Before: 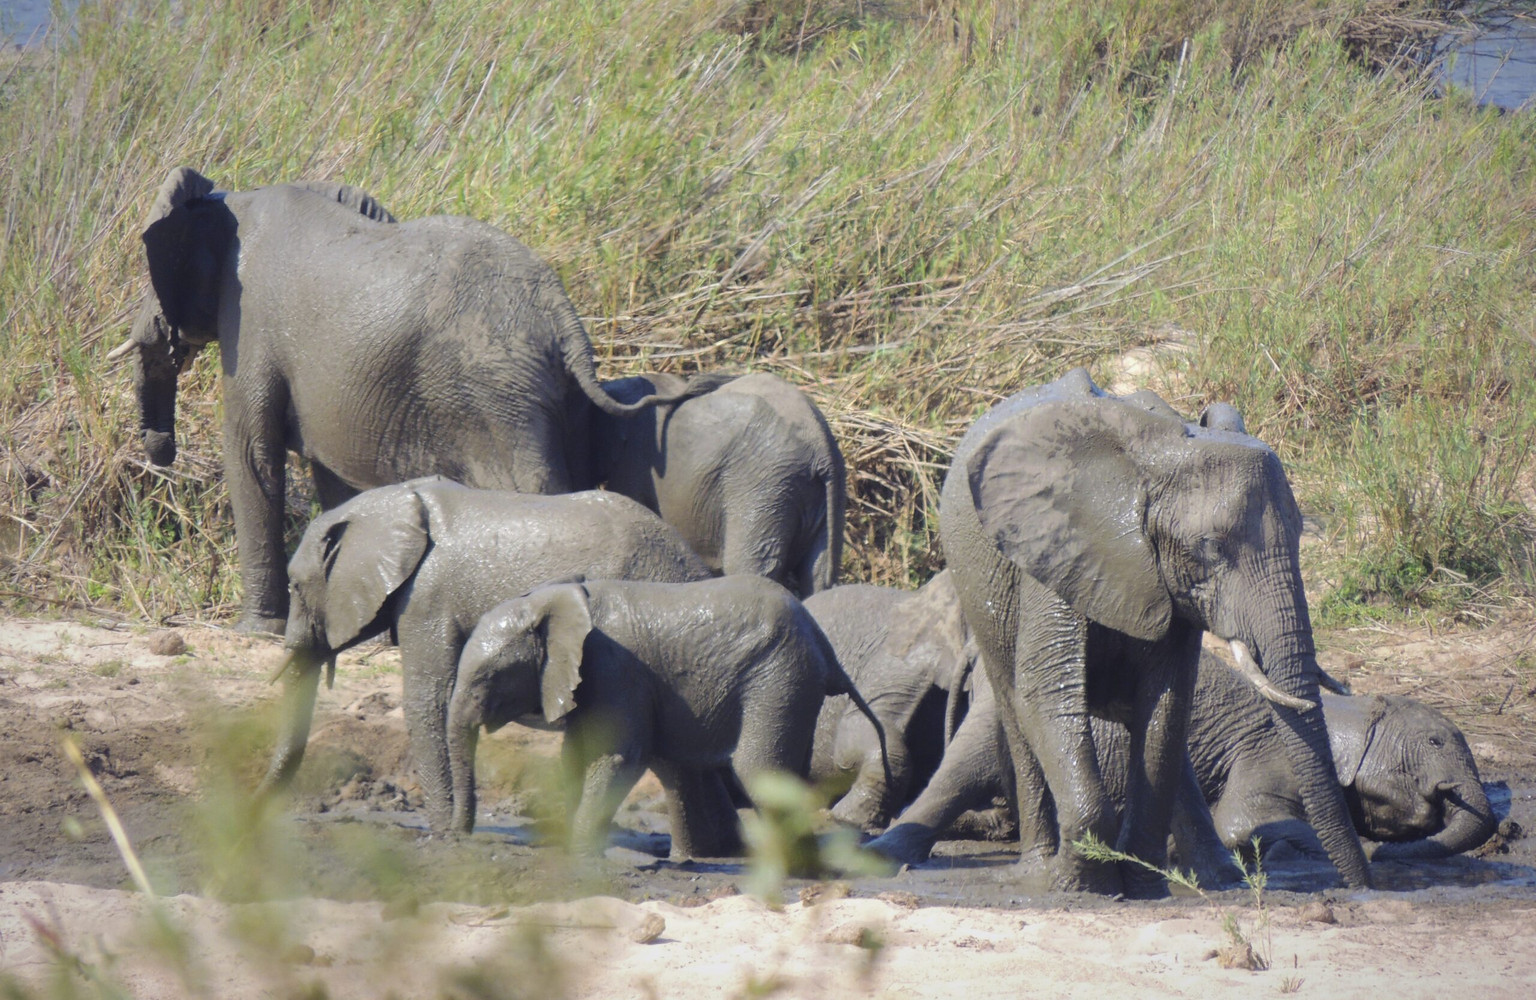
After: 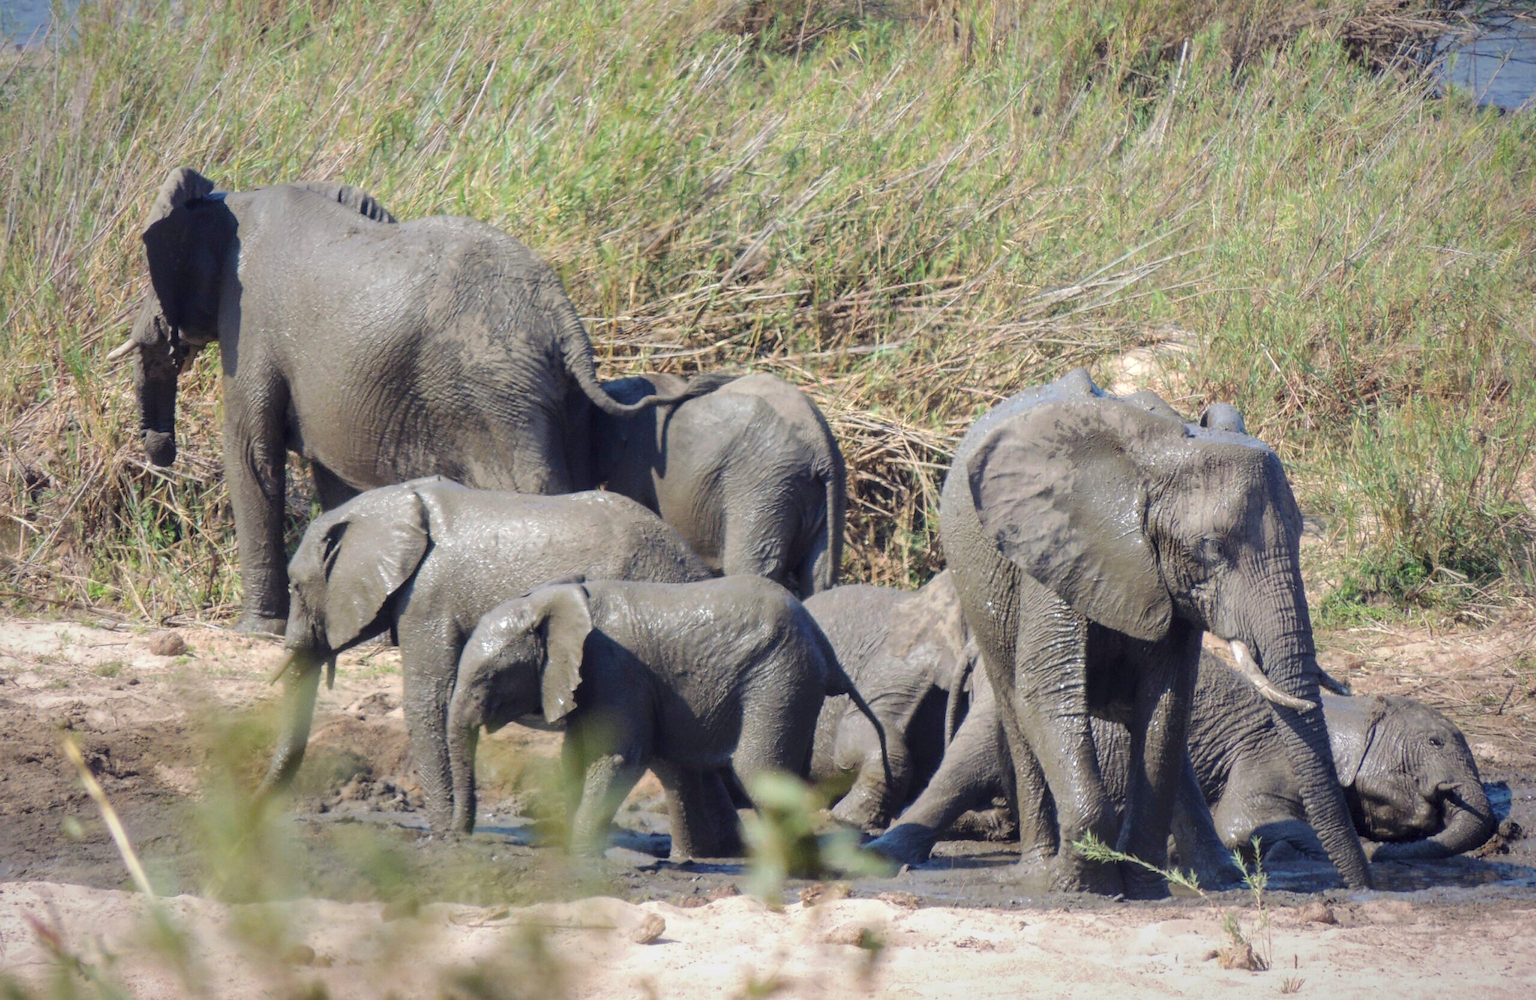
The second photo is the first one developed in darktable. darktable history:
local contrast: on, module defaults
contrast brightness saturation: saturation -0.05
